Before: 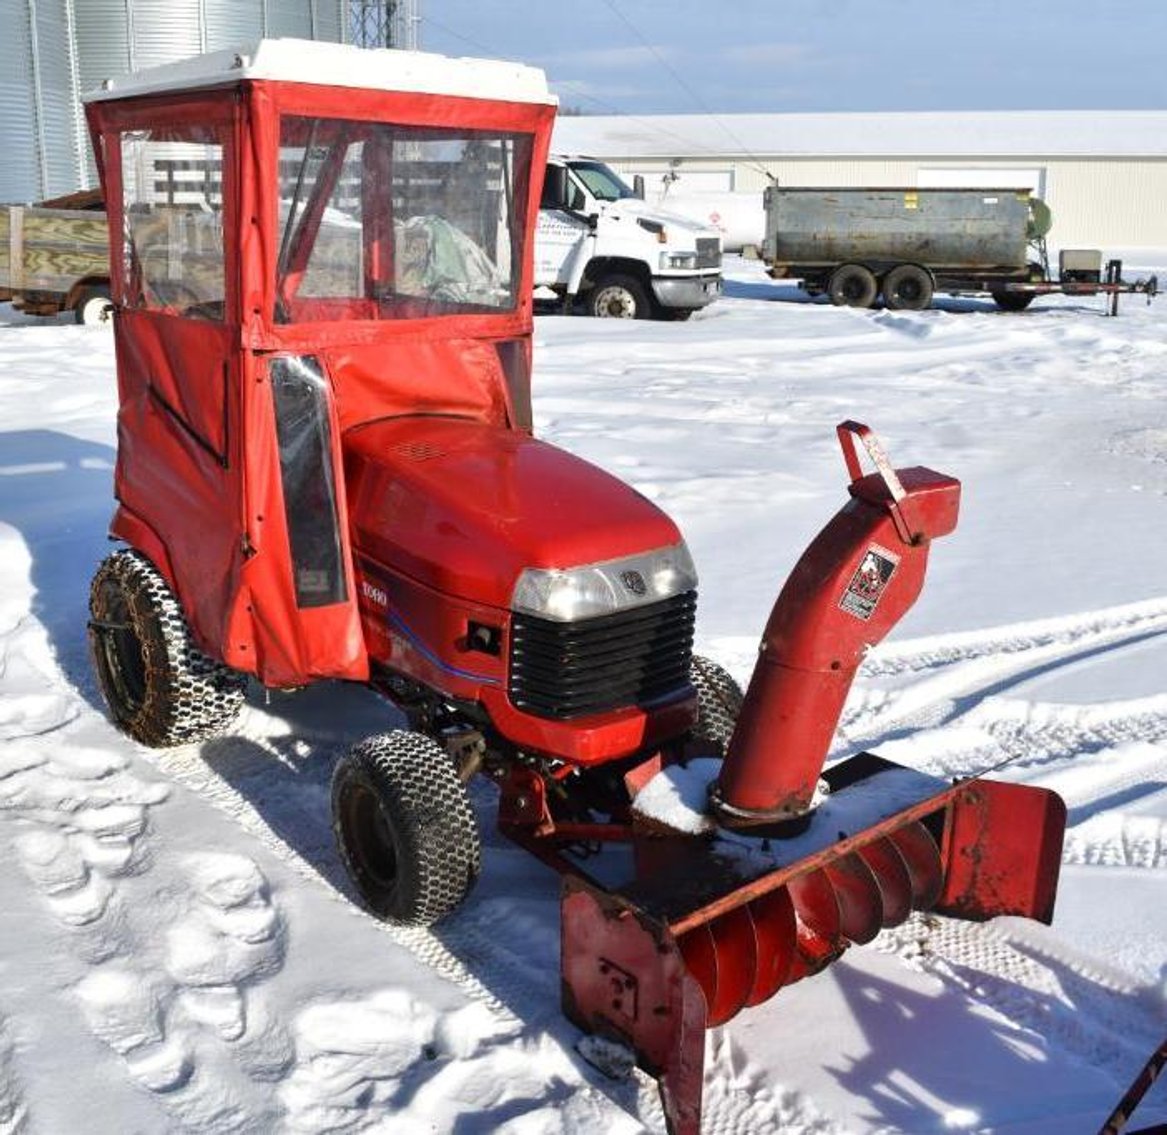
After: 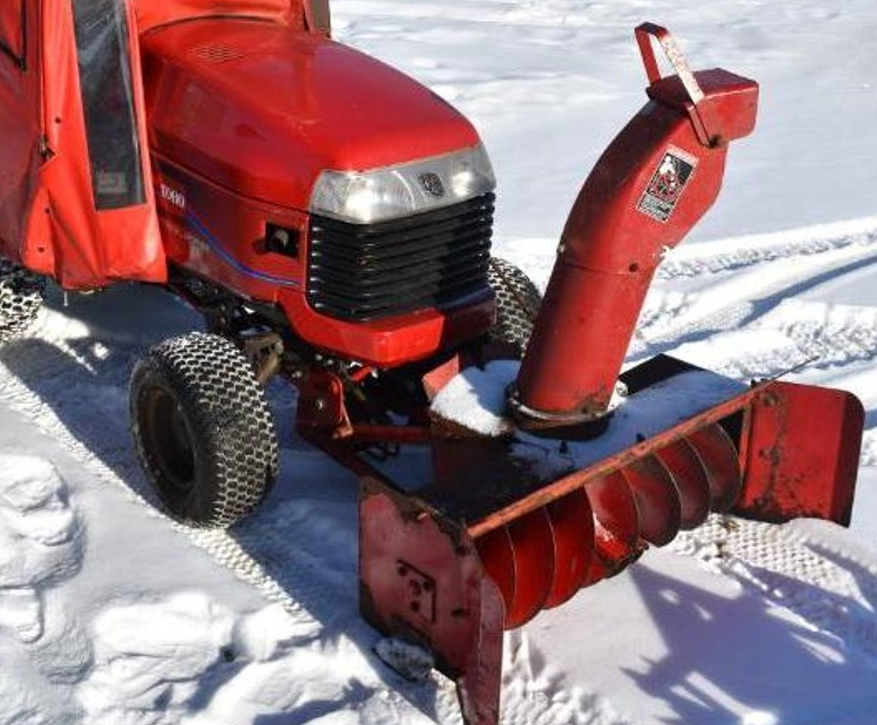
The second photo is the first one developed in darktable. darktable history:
crop and rotate: left 17.333%, top 35.07%, right 7.503%, bottom 0.974%
